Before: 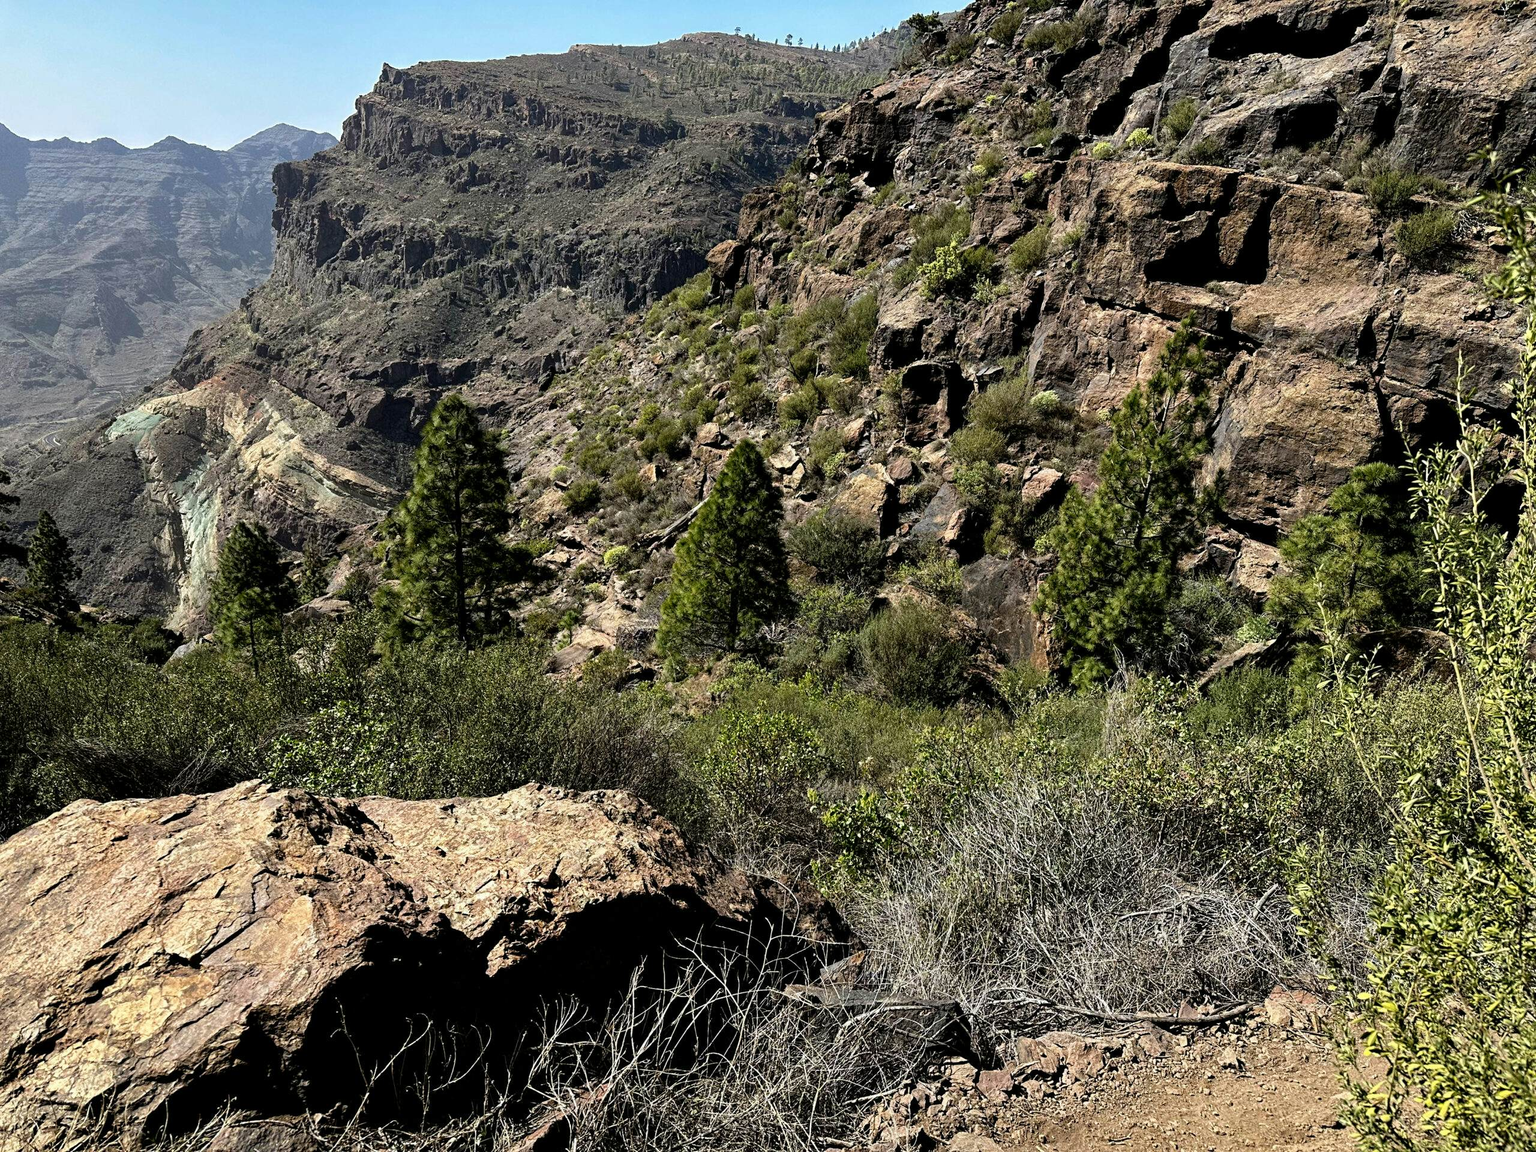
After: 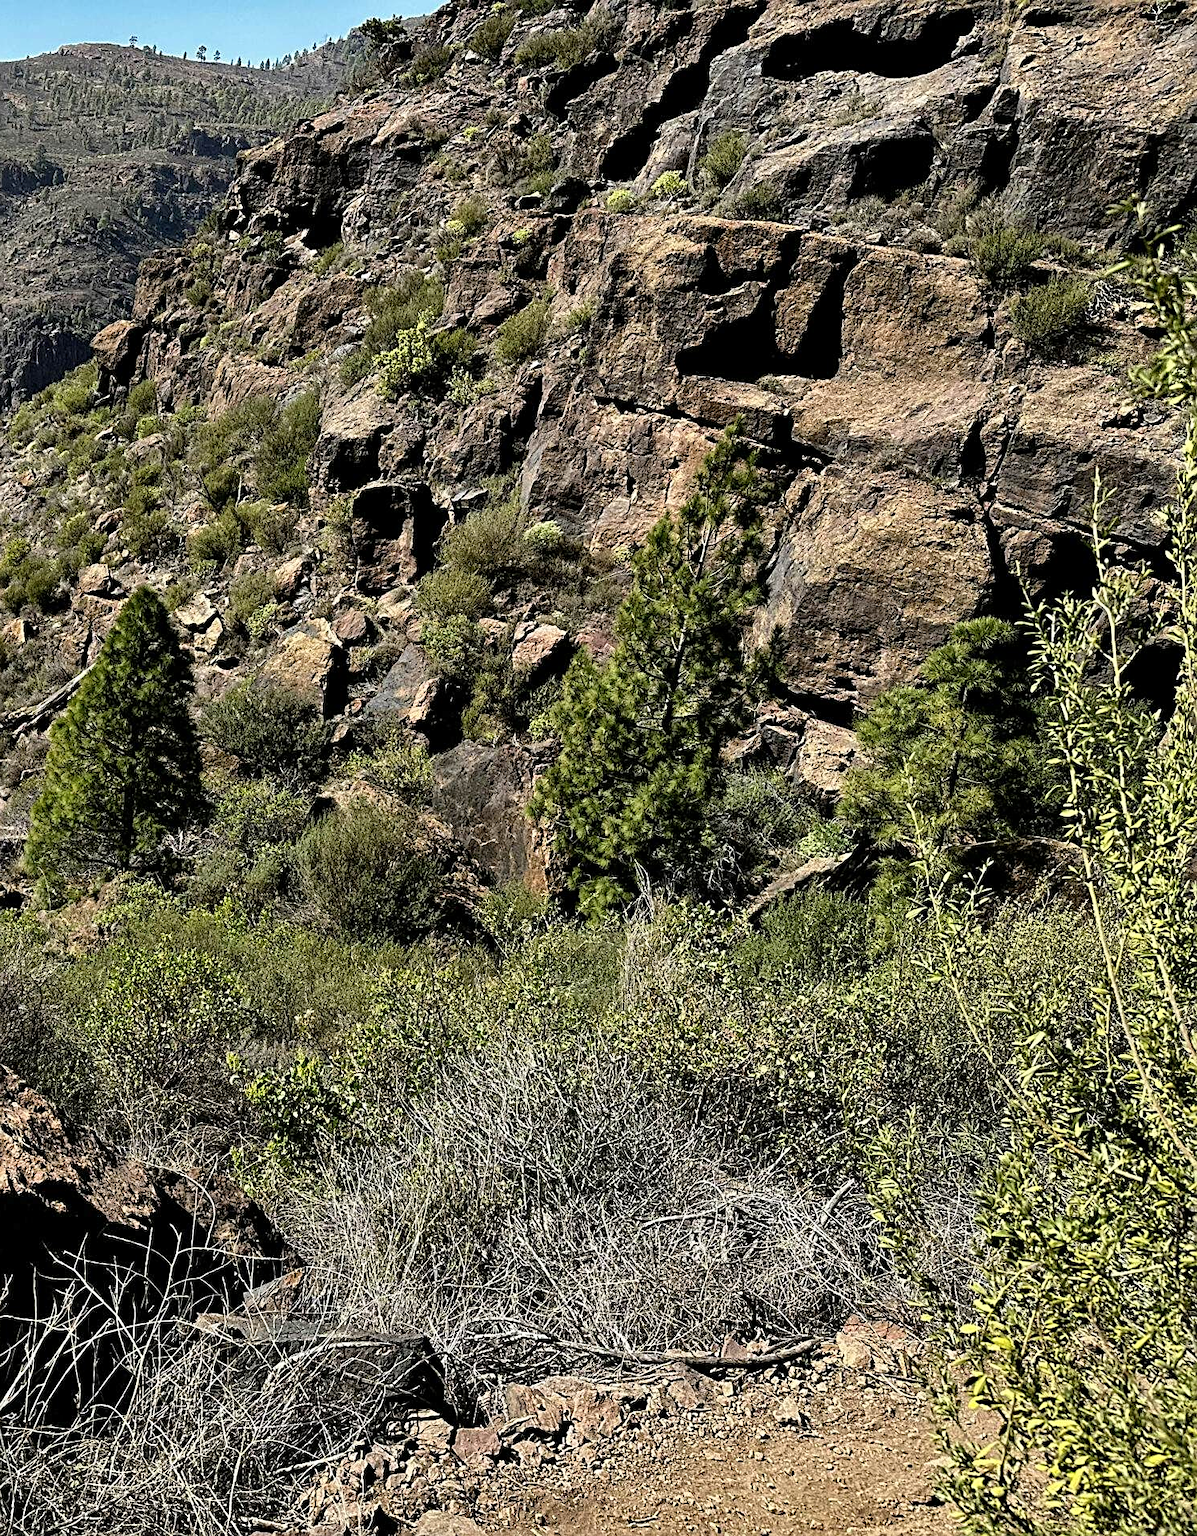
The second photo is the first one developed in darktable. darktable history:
shadows and highlights: soften with gaussian
sharpen: on, module defaults
crop: left 41.529%
